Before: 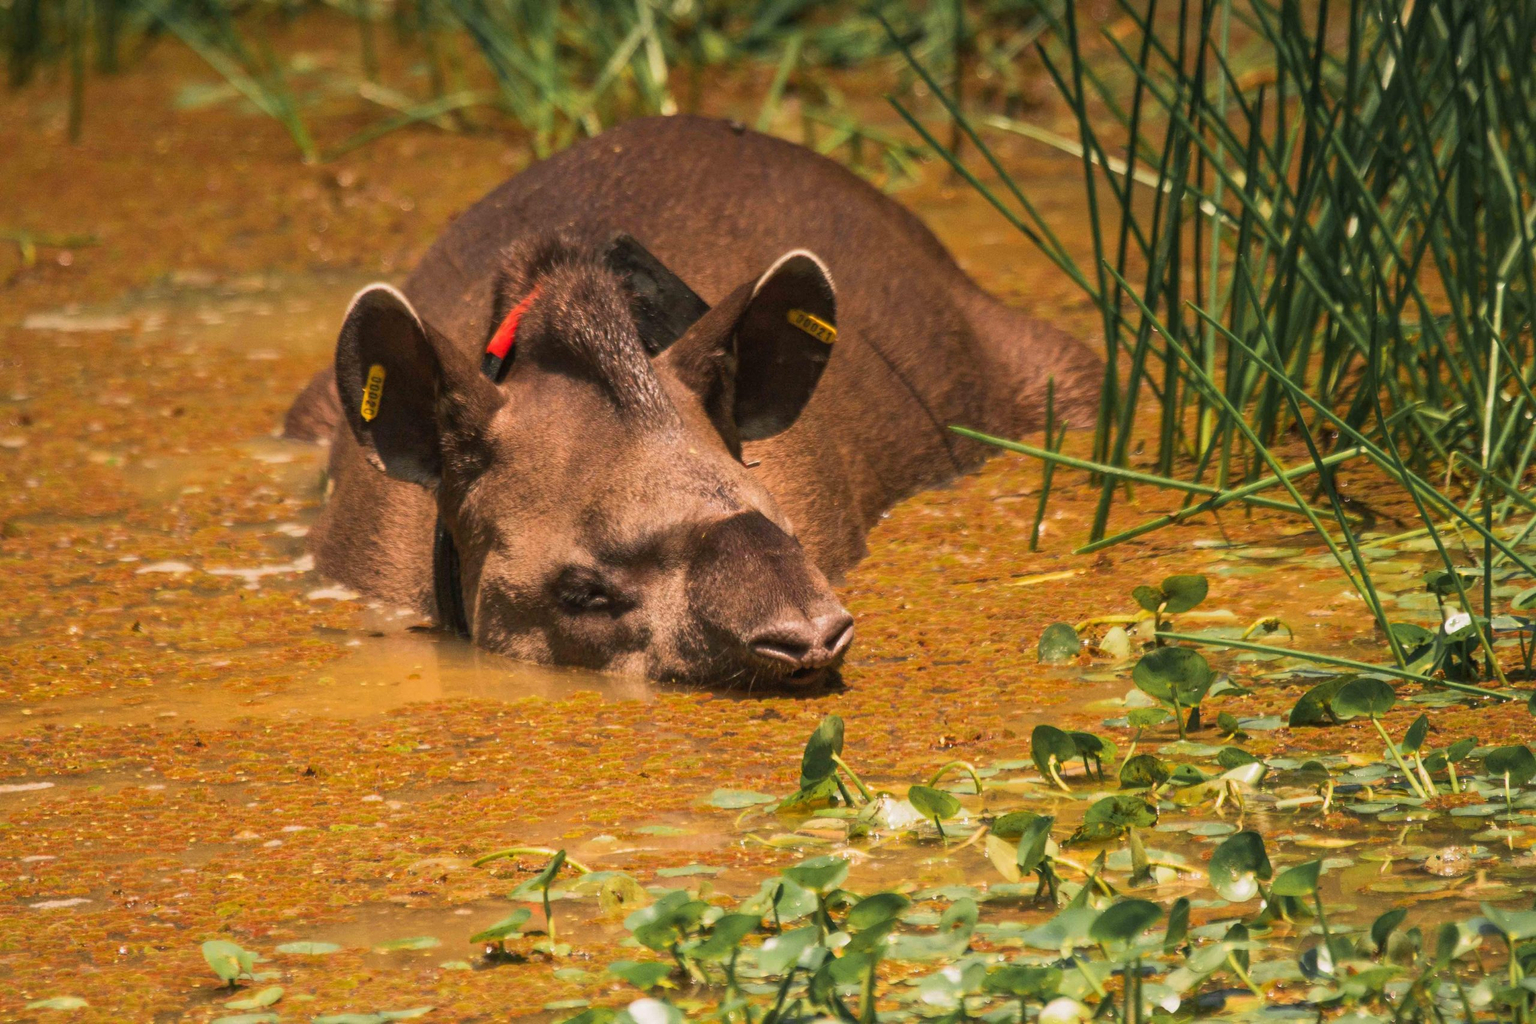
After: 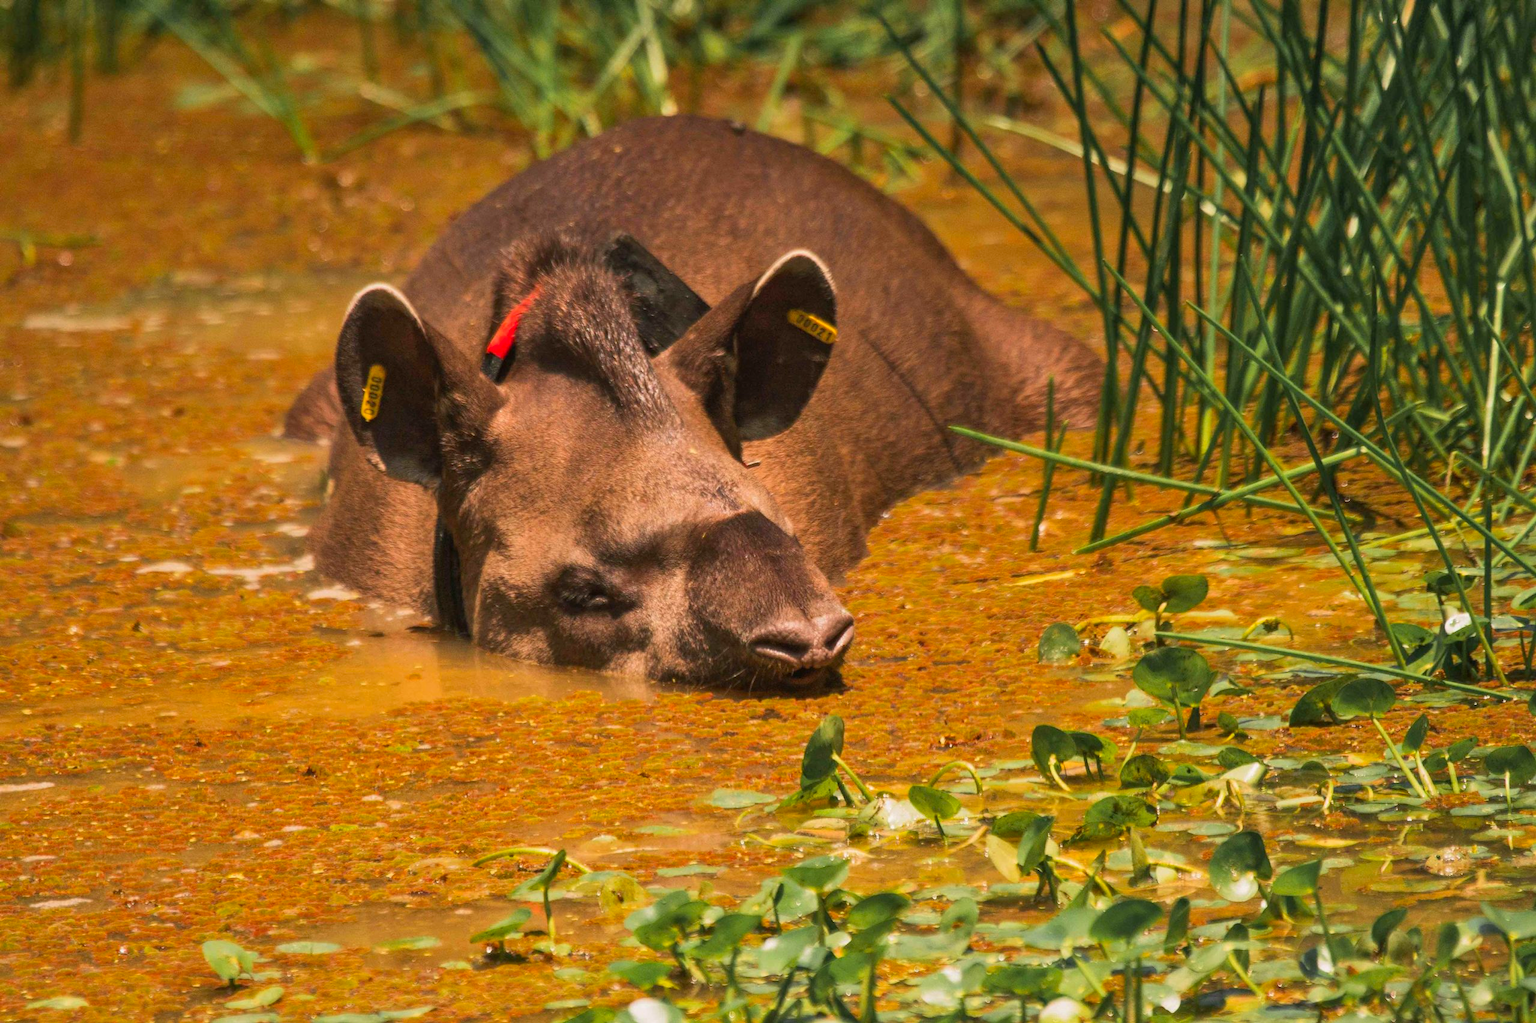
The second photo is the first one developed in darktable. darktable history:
contrast brightness saturation: contrast 0.04, saturation 0.16
shadows and highlights: low approximation 0.01, soften with gaussian
